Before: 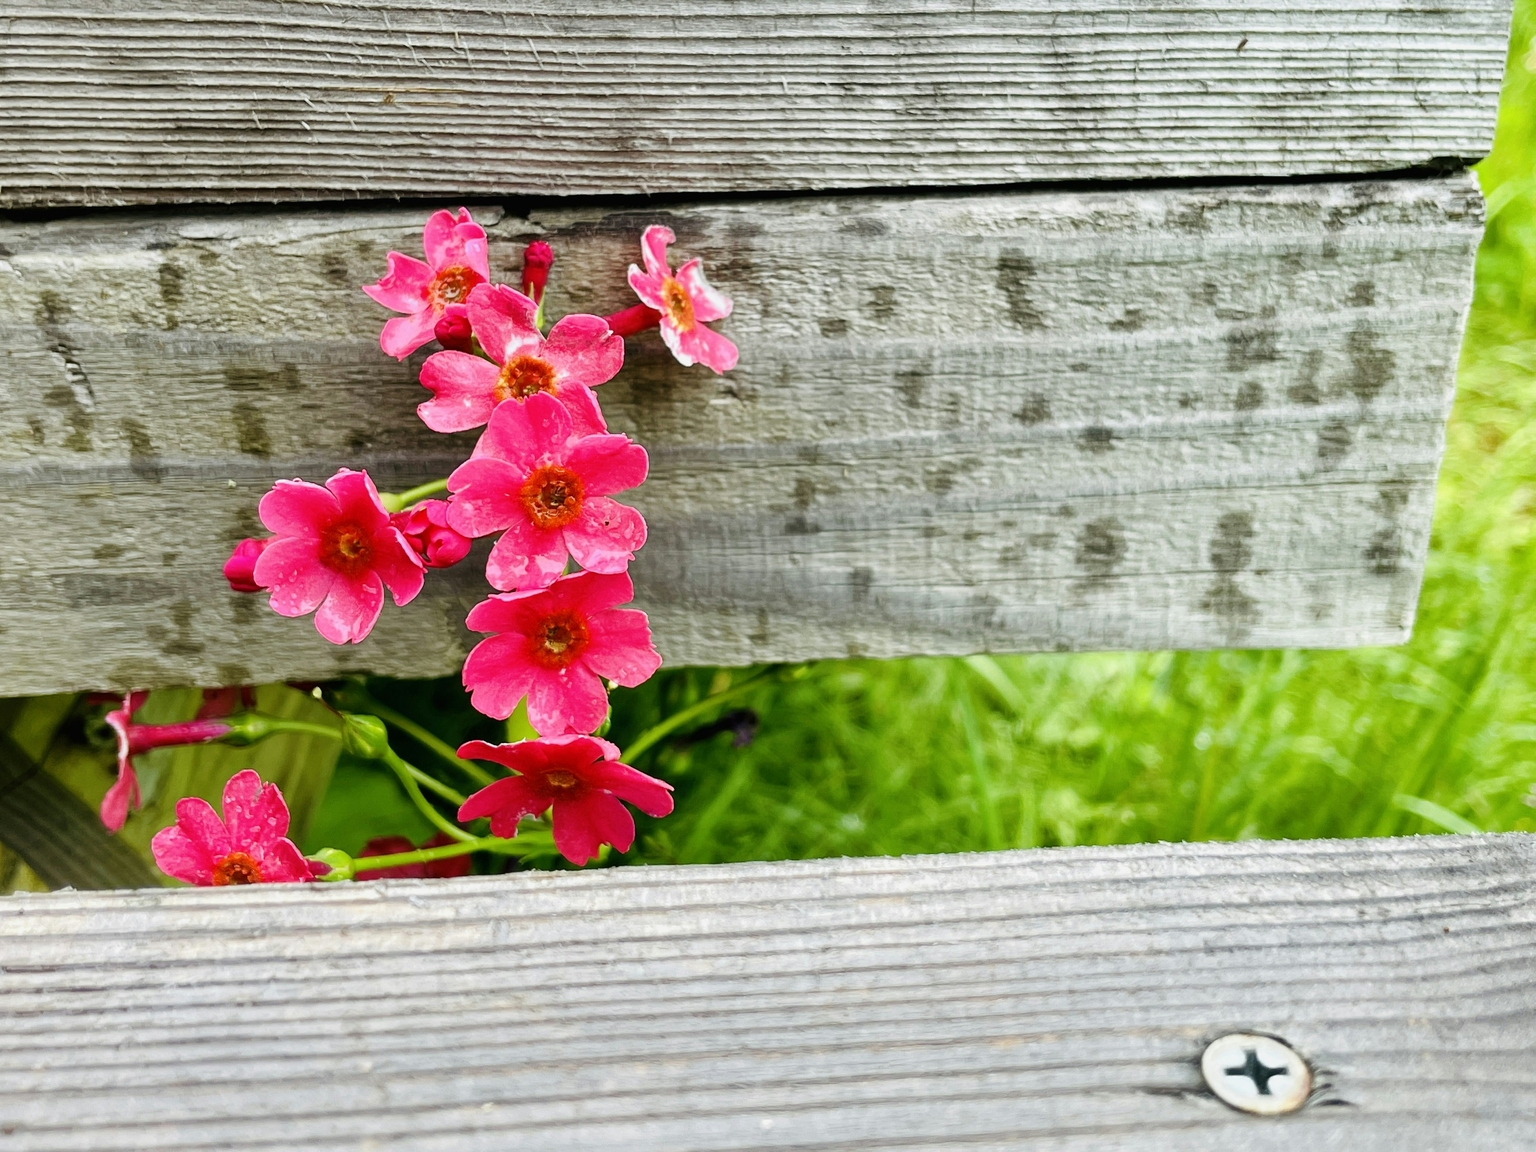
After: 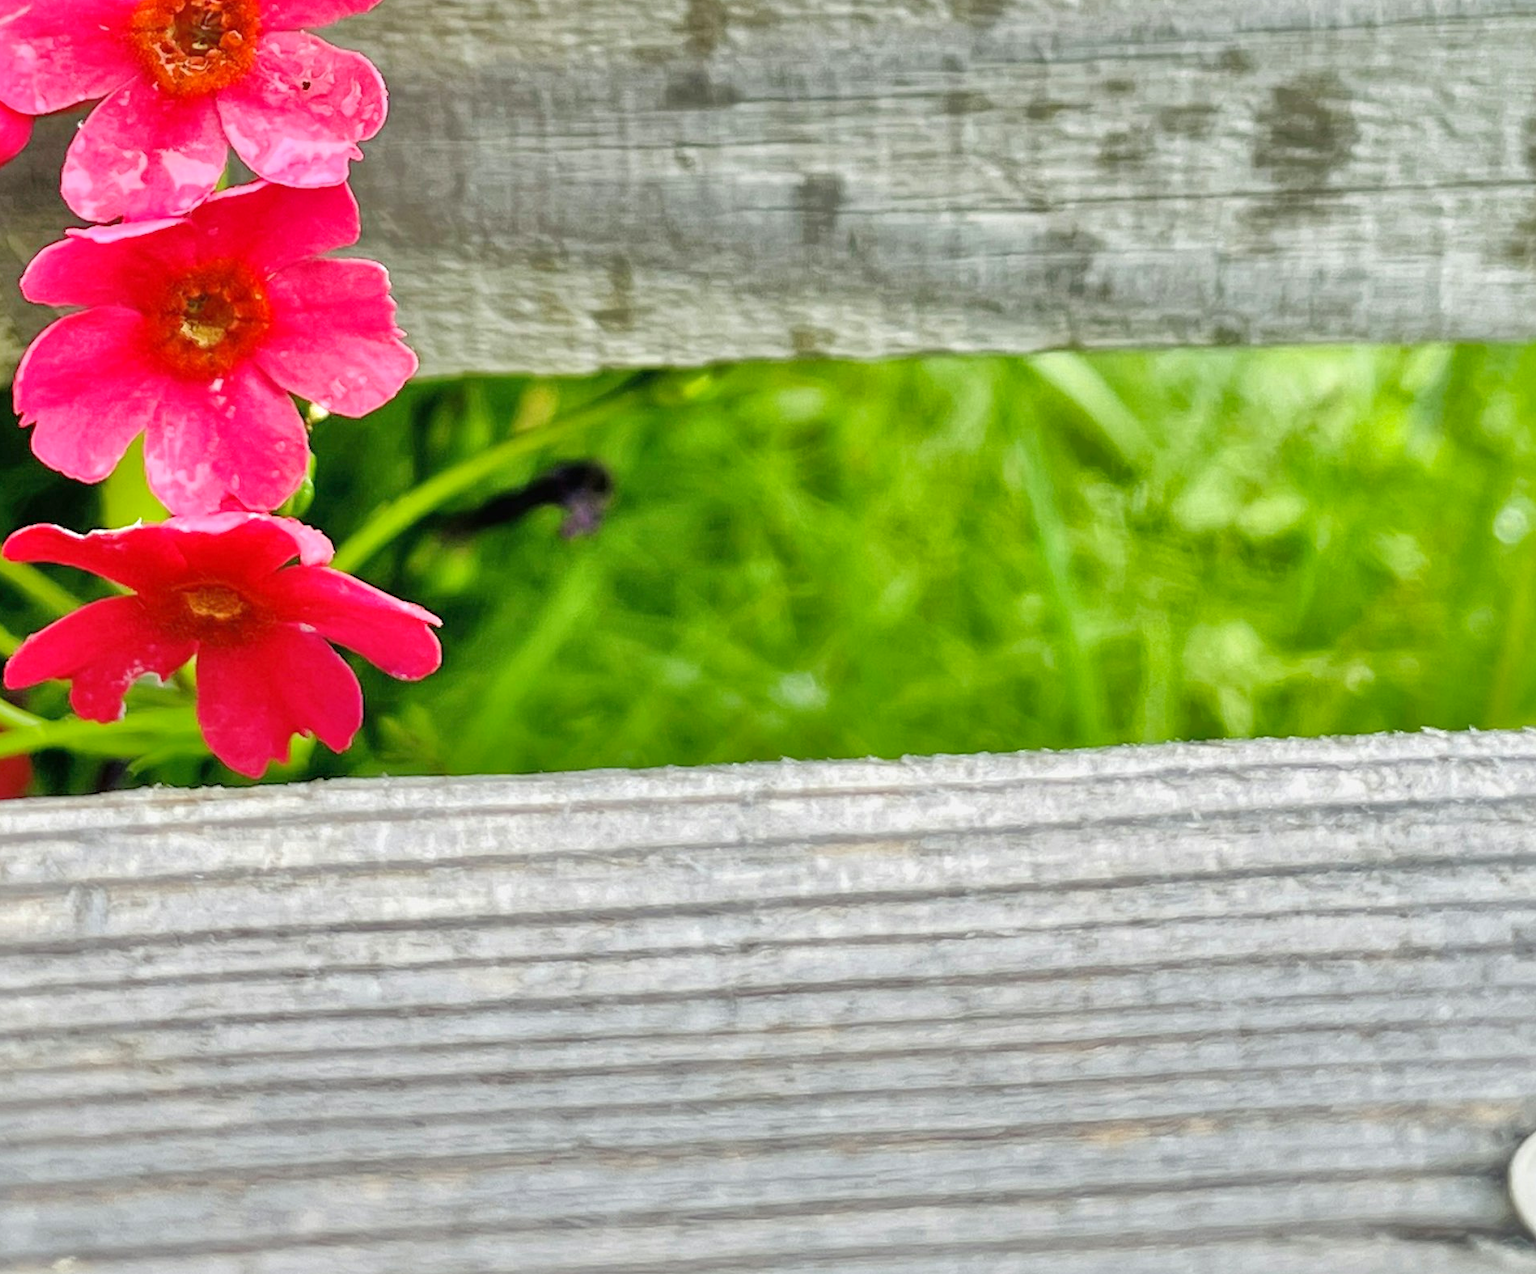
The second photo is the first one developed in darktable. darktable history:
crop: left 29.672%, top 41.786%, right 20.851%, bottom 3.487%
tone equalizer: -7 EV 0.15 EV, -6 EV 0.6 EV, -5 EV 1.15 EV, -4 EV 1.33 EV, -3 EV 1.15 EV, -2 EV 0.6 EV, -1 EV 0.15 EV, mask exposure compensation -0.5 EV
shadows and highlights: on, module defaults
